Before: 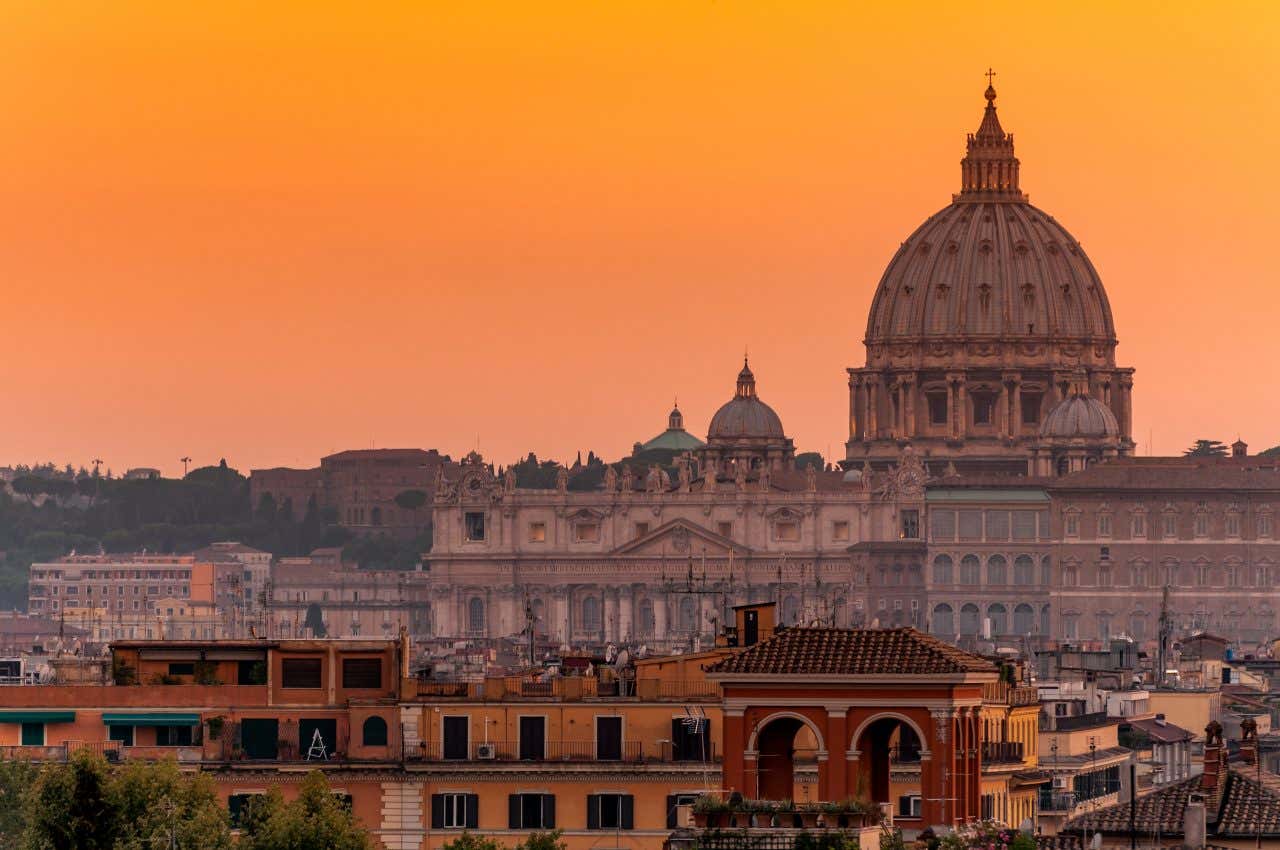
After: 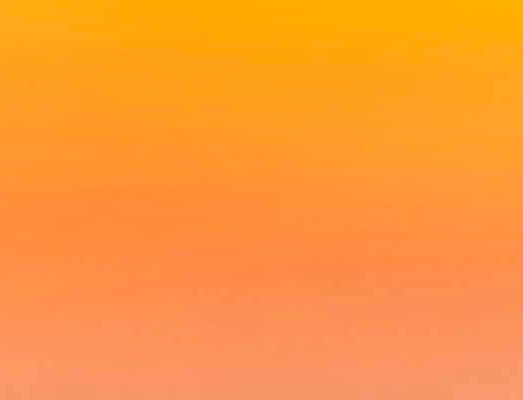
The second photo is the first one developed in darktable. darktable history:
crop and rotate: left 10.838%, top 0.06%, right 48.301%, bottom 52.874%
exposure: exposure 0.187 EV, compensate highlight preservation false
haze removal: on, module defaults
base curve: curves: ch0 [(0, 0) (0.297, 0.298) (1, 1)], preserve colors none
